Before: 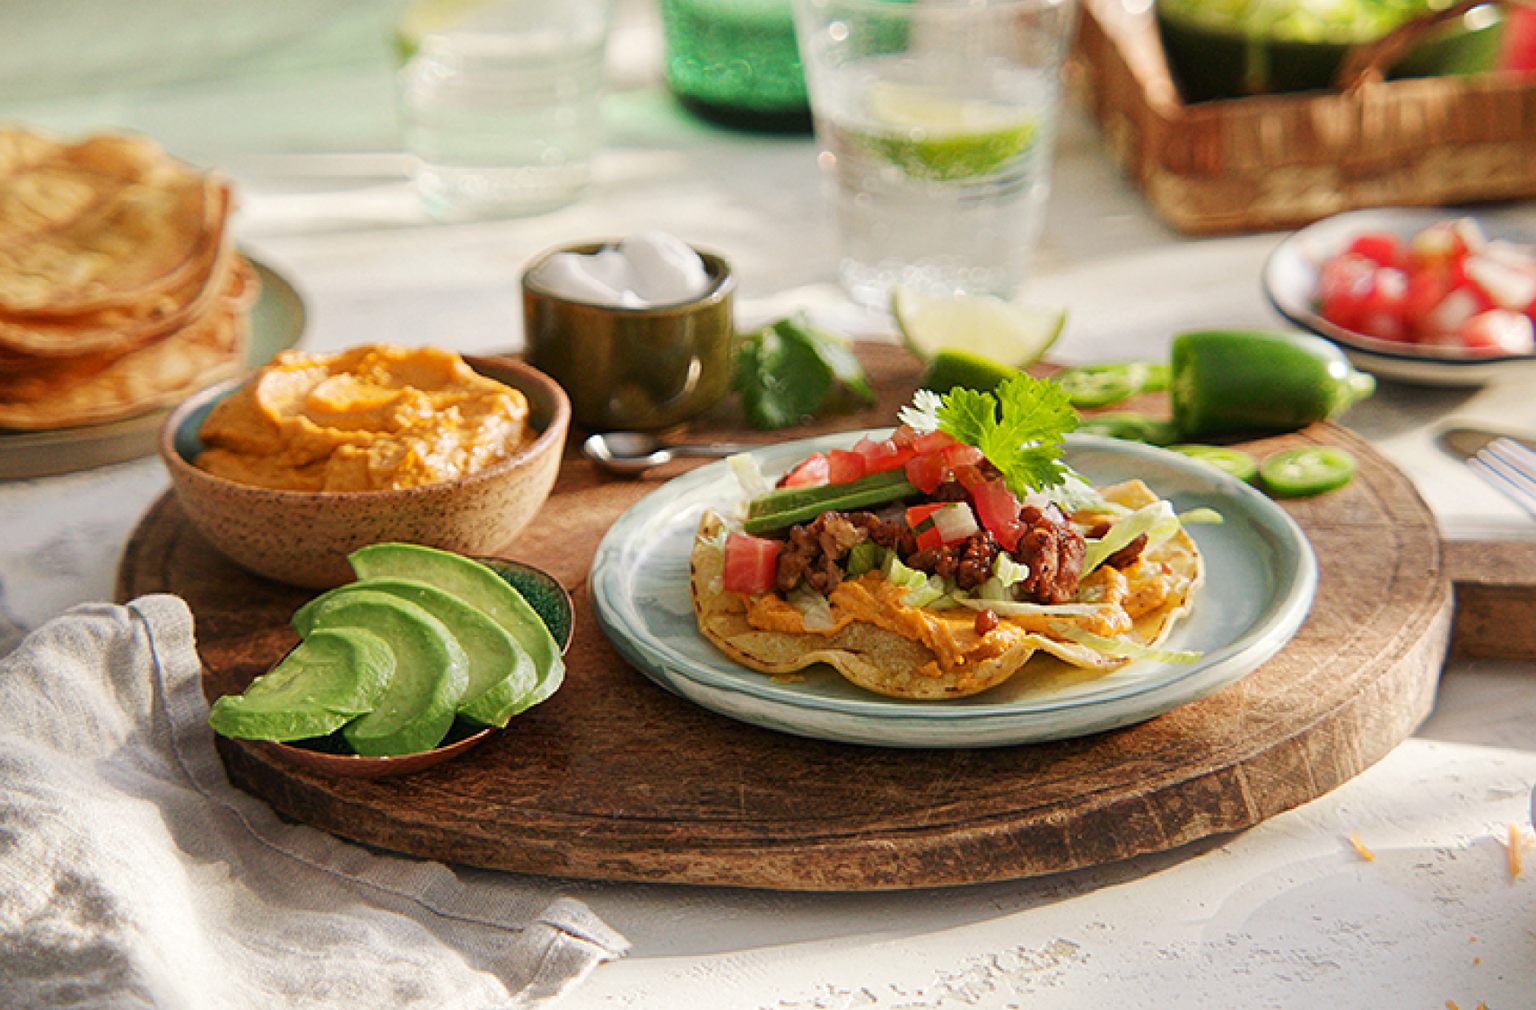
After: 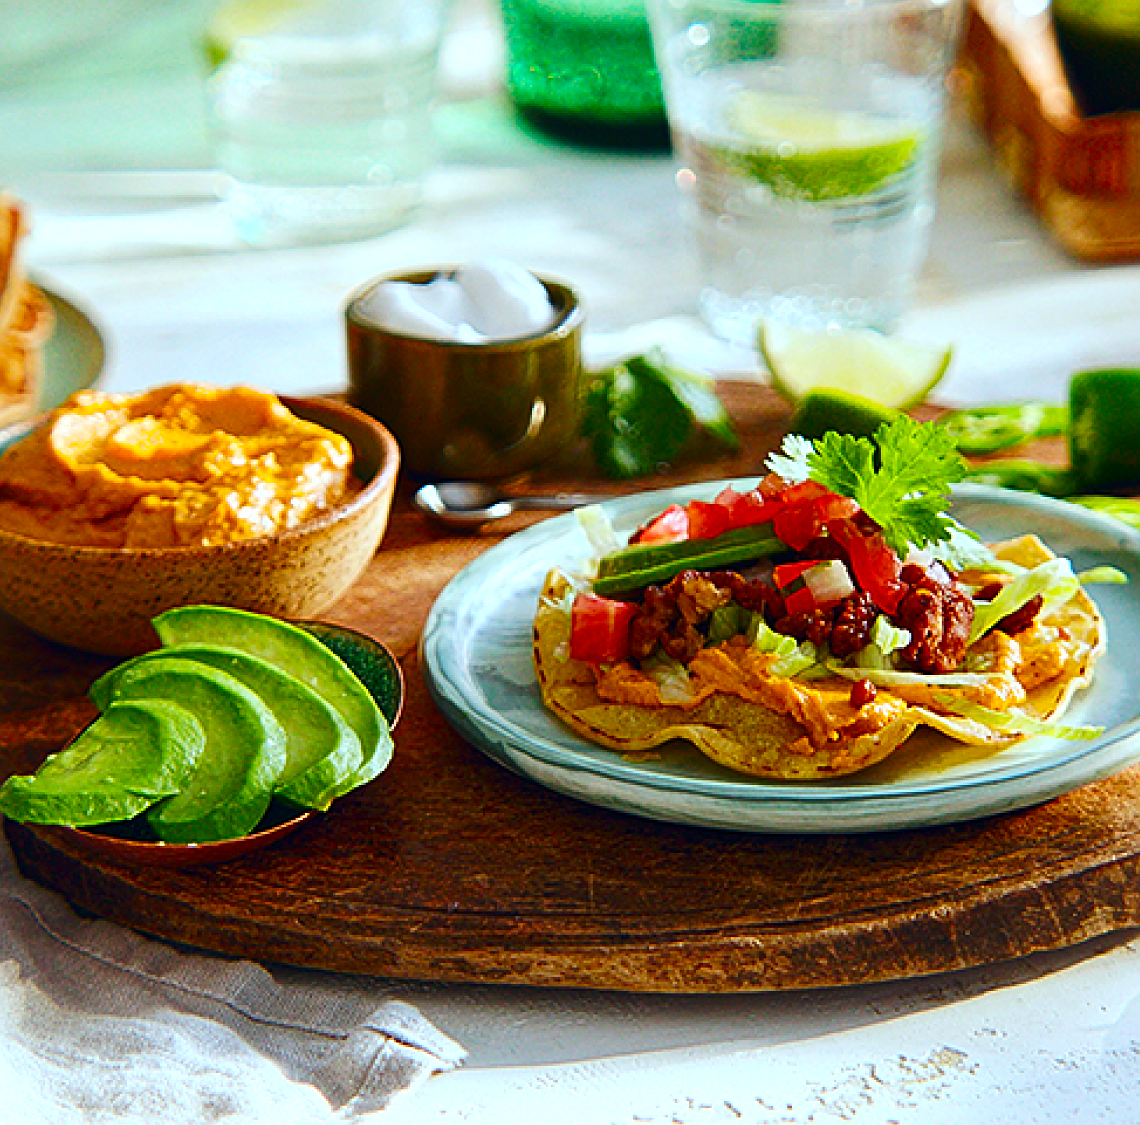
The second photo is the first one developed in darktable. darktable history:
contrast brightness saturation: contrast 0.117, brightness -0.119, saturation 0.204
crop and rotate: left 13.846%, right 19.564%
color correction: highlights a* -10.42, highlights b* -19.17
exposure: black level correction -0.001, exposure 0.08 EV, compensate exposure bias true, compensate highlight preservation false
sharpen: amount 0.491
color balance rgb: highlights gain › luminance 14.481%, global offset › chroma 0.066%, global offset › hue 253.27°, perceptual saturation grading › global saturation 25.539%, global vibrance 24.613%
